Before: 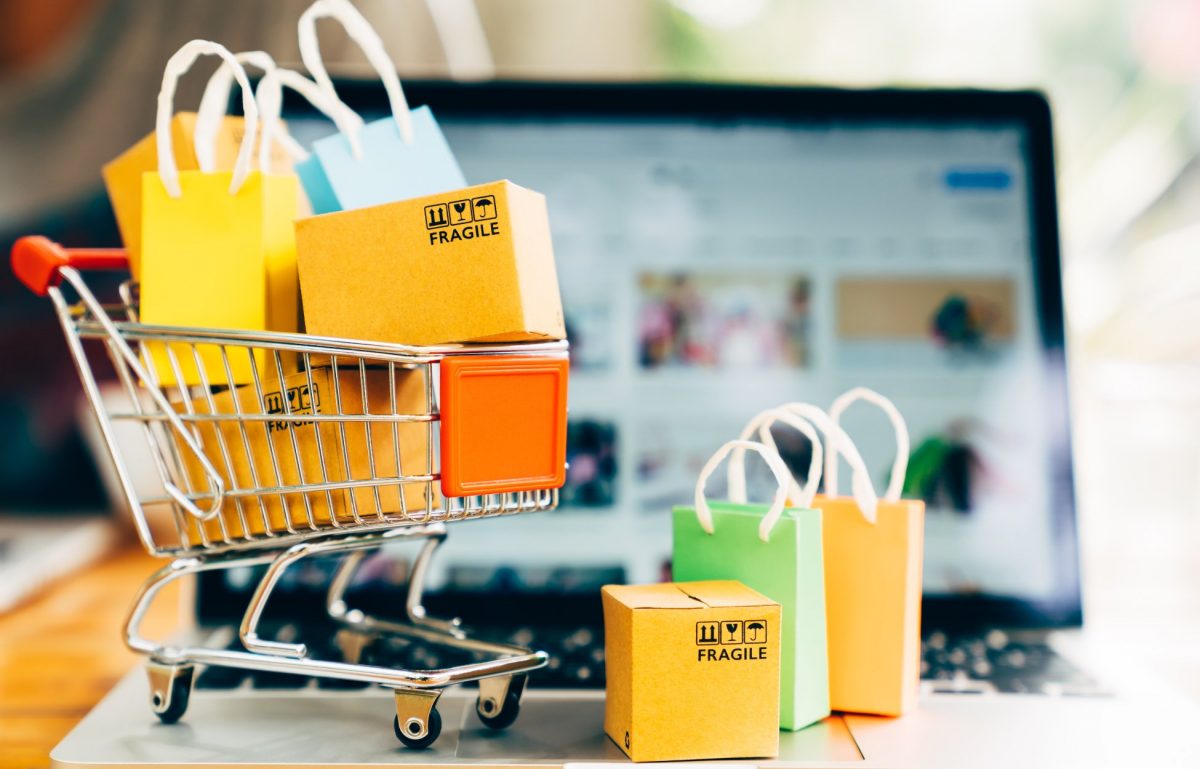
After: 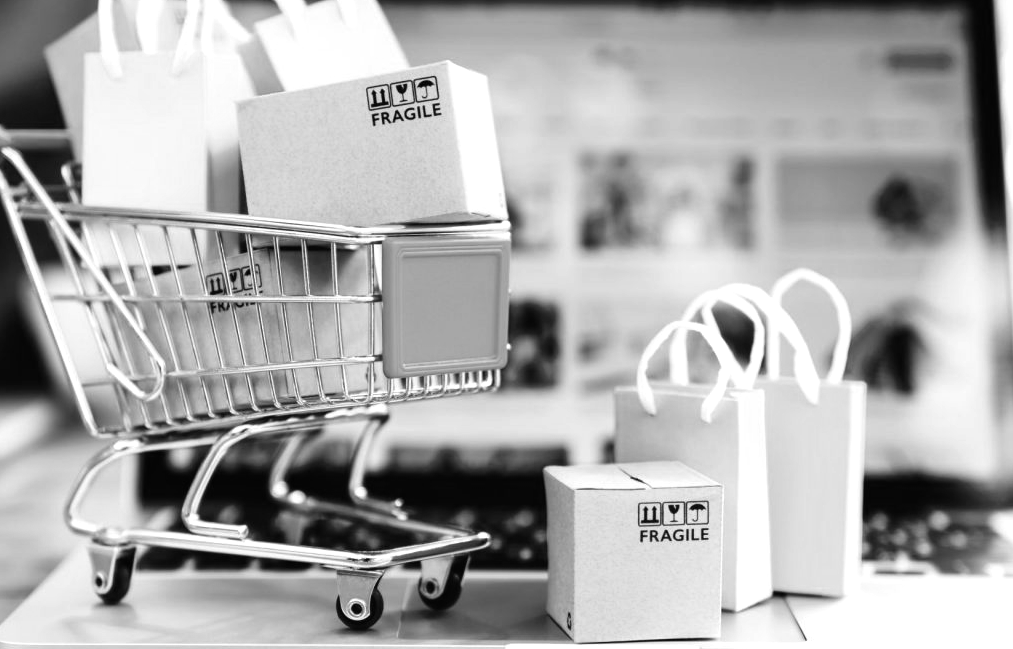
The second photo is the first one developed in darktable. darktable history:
color balance rgb: linear chroma grading › global chroma 50%, perceptual saturation grading › global saturation 2.34%, global vibrance 6.64%, contrast 12.71%, saturation formula JzAzBz (2021)
monochrome: a 32, b 64, size 2.3, highlights 1
color correction: highlights a* -5.3, highlights b* 9.8, shadows a* 9.8, shadows b* 24.26
crop and rotate: left 4.842%, top 15.51%, right 10.668%
